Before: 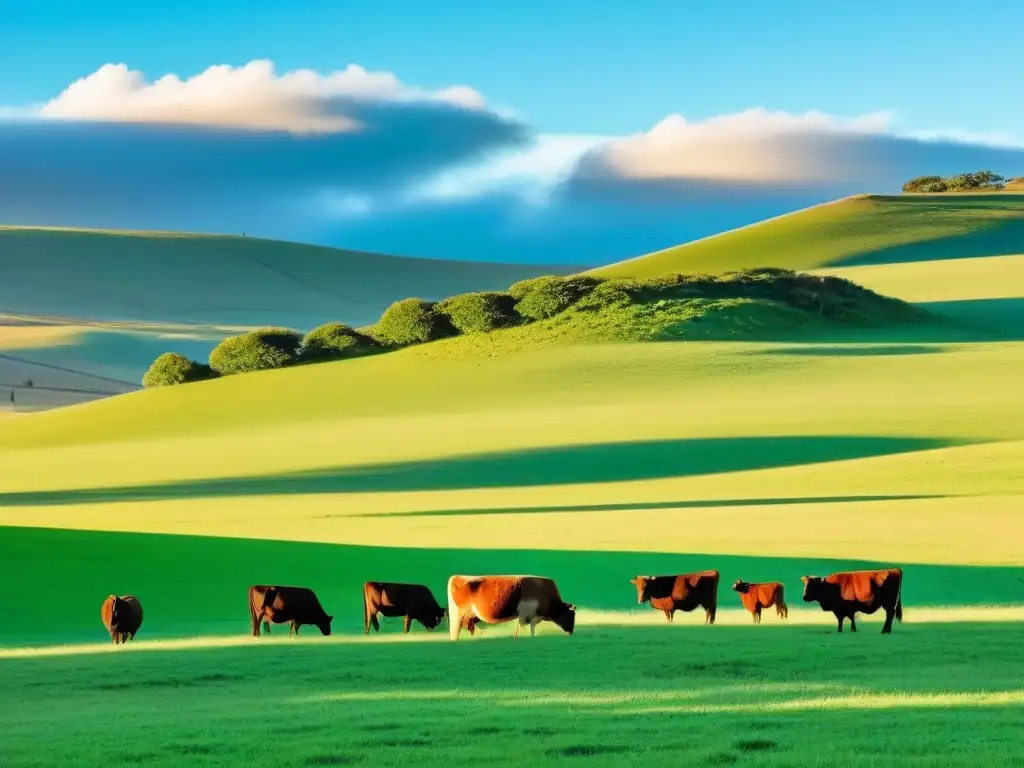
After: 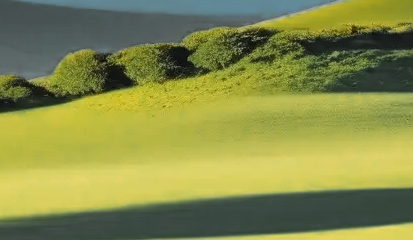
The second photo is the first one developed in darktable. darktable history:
color zones: curves: ch0 [(0.035, 0.242) (0.25, 0.5) (0.384, 0.214) (0.488, 0.255) (0.75, 0.5)]; ch1 [(0.063, 0.379) (0.25, 0.5) (0.354, 0.201) (0.489, 0.085) (0.729, 0.271)]; ch2 [(0.25, 0.5) (0.38, 0.517) (0.442, 0.51) (0.735, 0.456)]
crop: left 31.878%, top 32.528%, right 27.779%, bottom 36.186%
